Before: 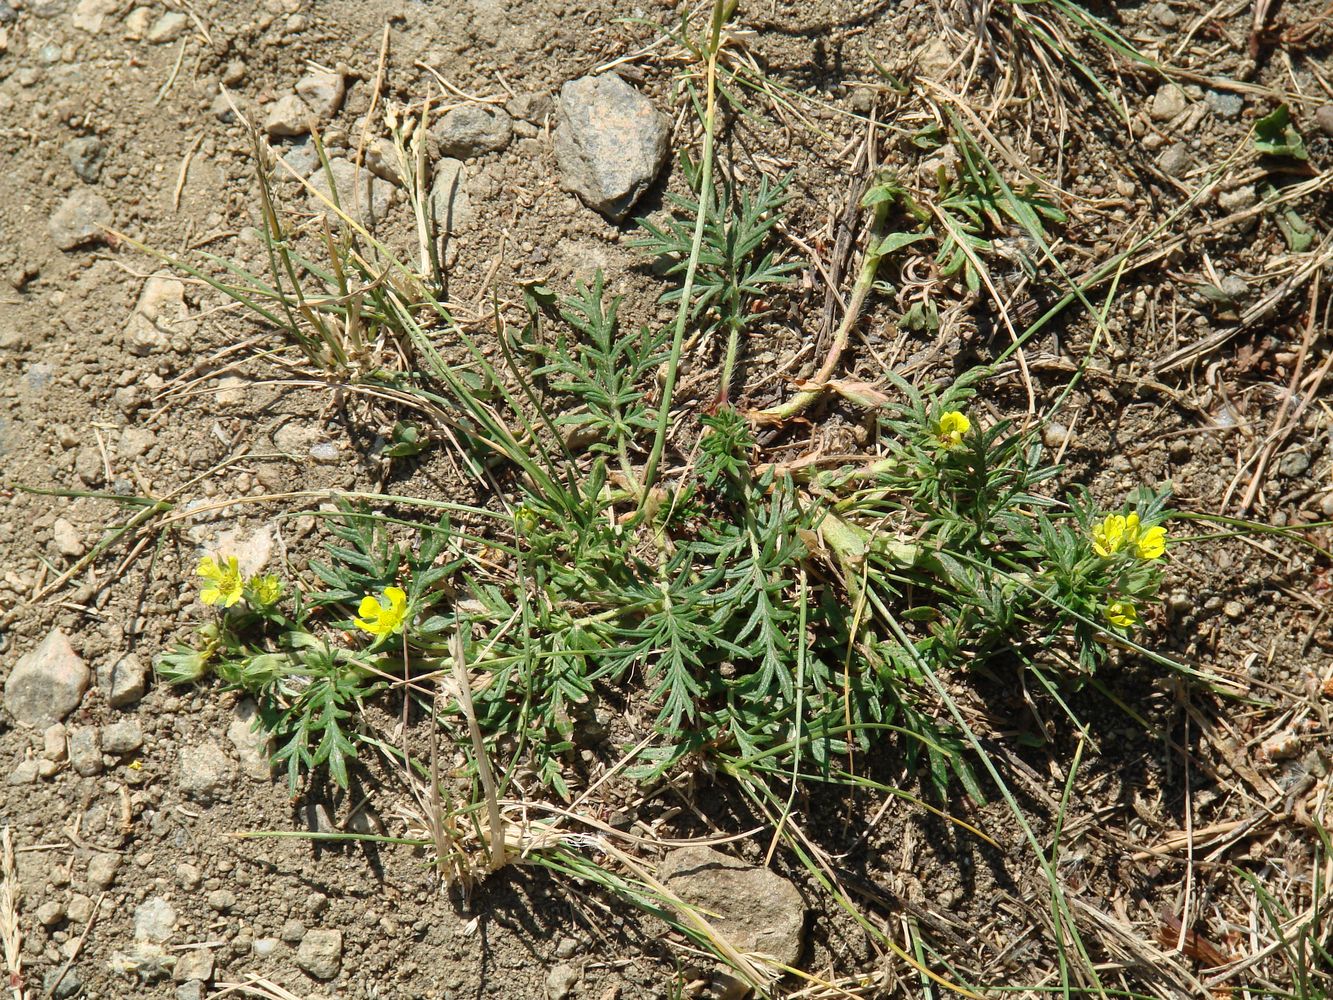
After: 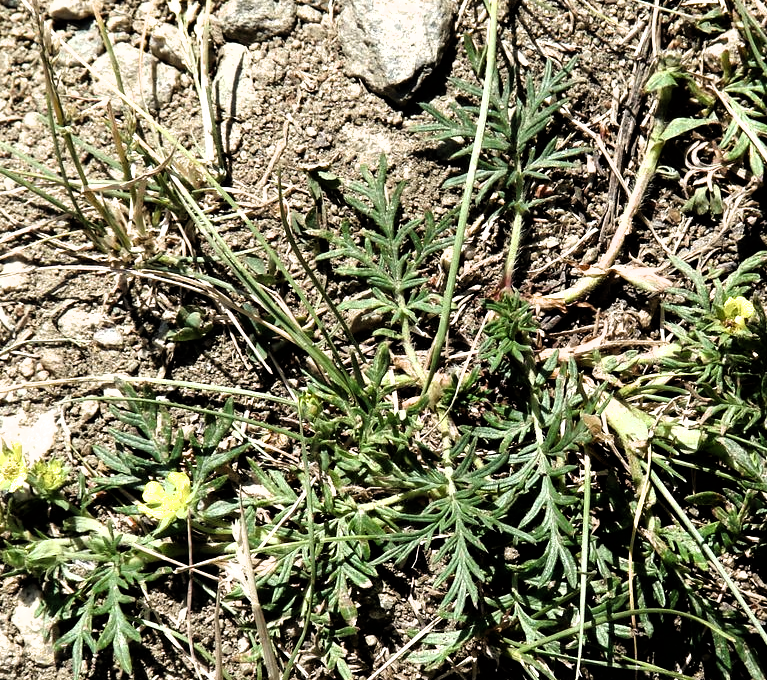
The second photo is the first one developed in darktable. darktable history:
crop: left 16.247%, top 11.514%, right 26.145%, bottom 20.451%
filmic rgb: black relative exposure -8.27 EV, white relative exposure 2.24 EV, threshold 5.99 EV, hardness 7.17, latitude 85%, contrast 1.681, highlights saturation mix -3.51%, shadows ↔ highlights balance -2.95%, enable highlight reconstruction true
